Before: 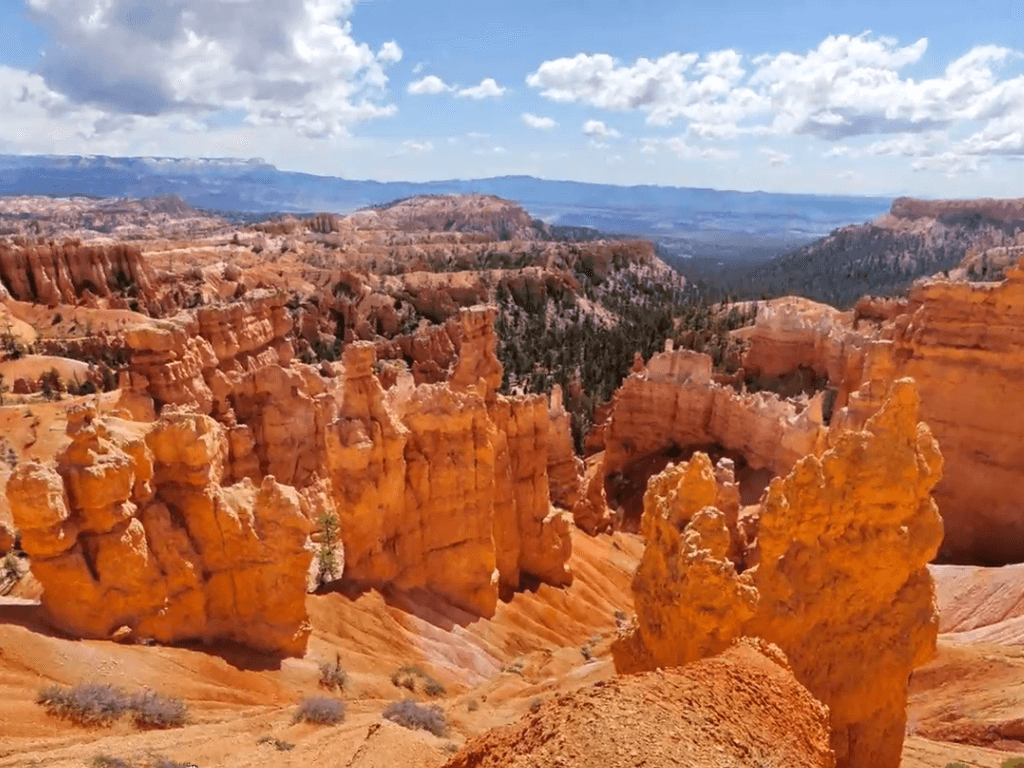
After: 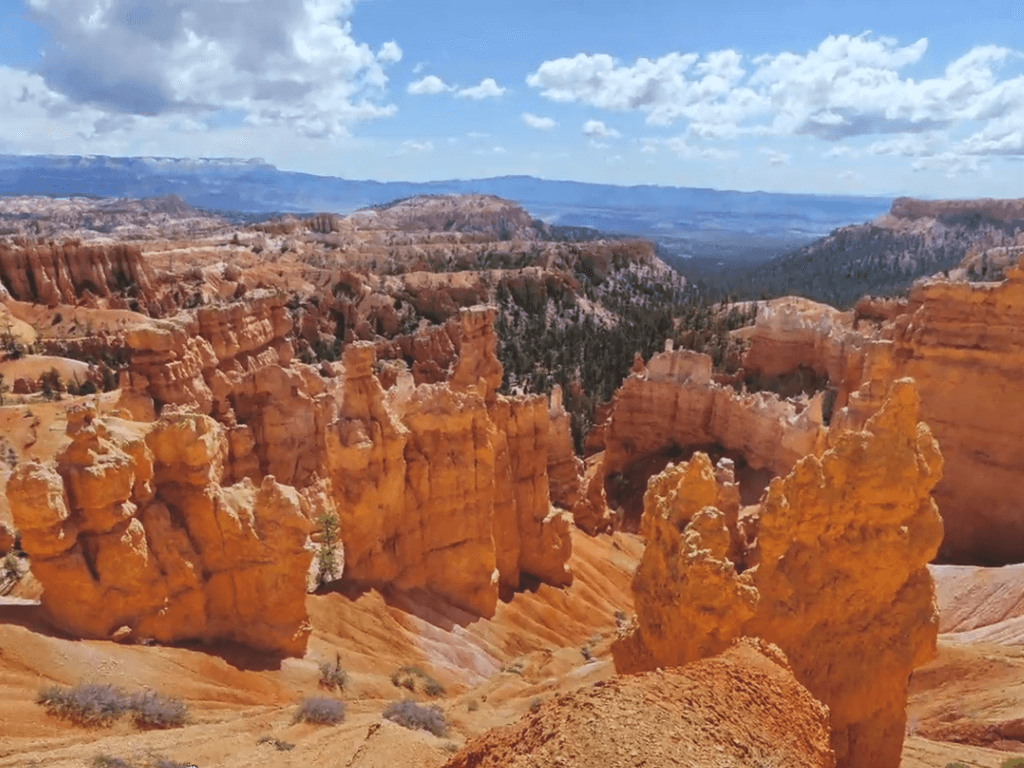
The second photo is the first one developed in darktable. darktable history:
exposure: black level correction -0.015, exposure -0.125 EV, compensate highlight preservation false
white balance: red 0.925, blue 1.046
